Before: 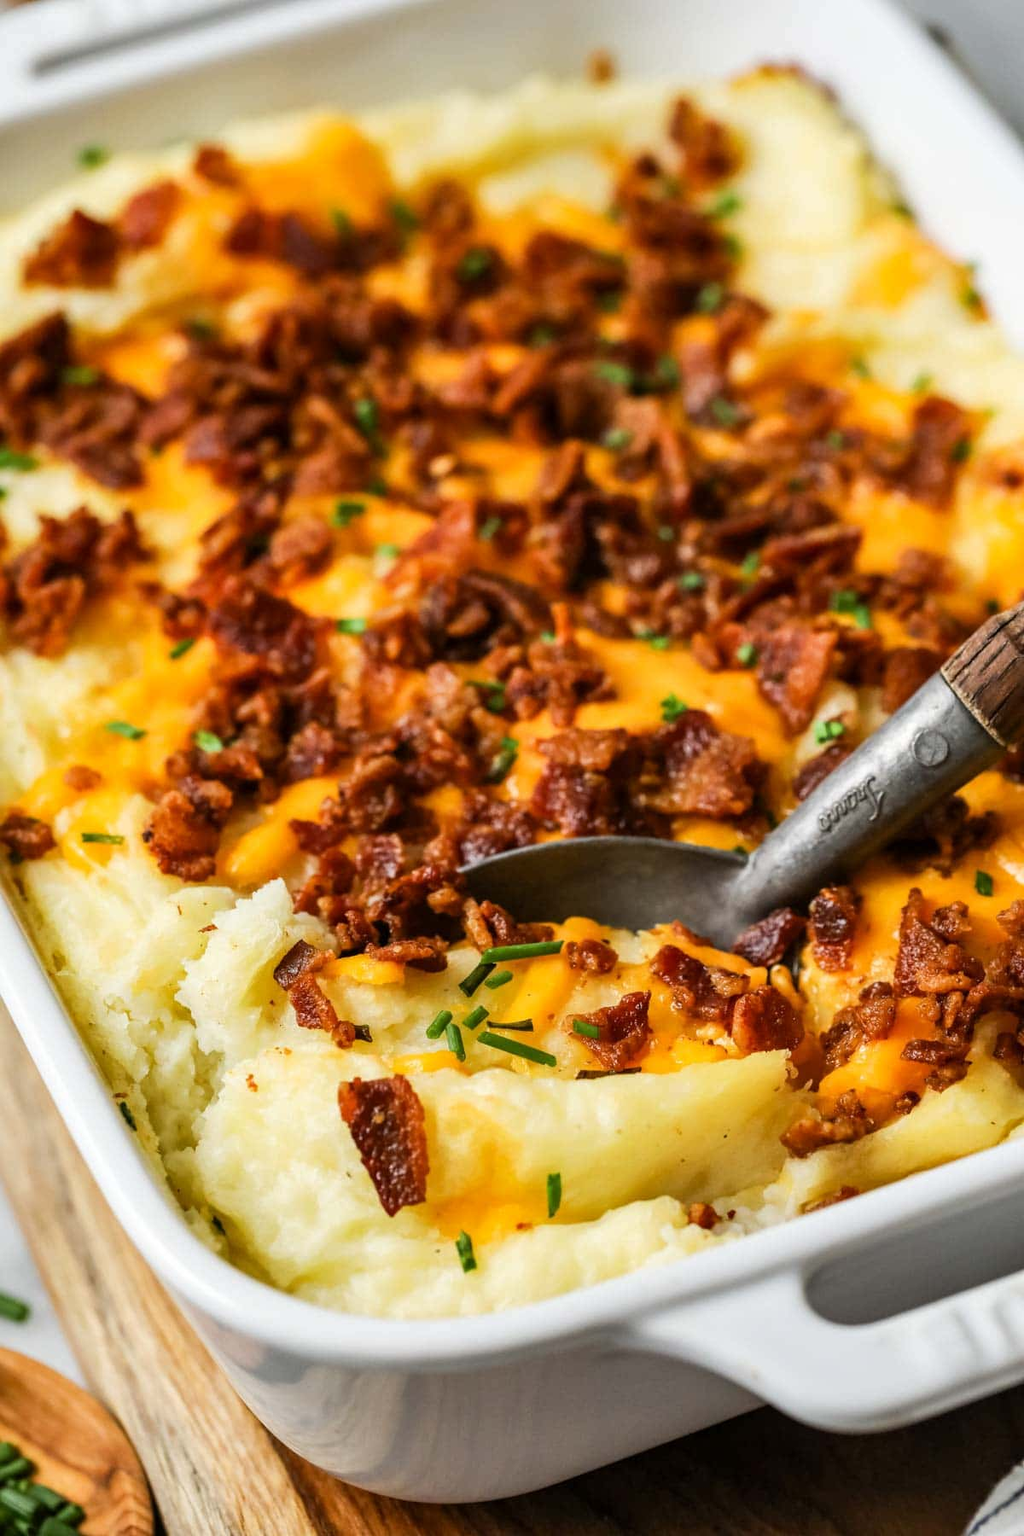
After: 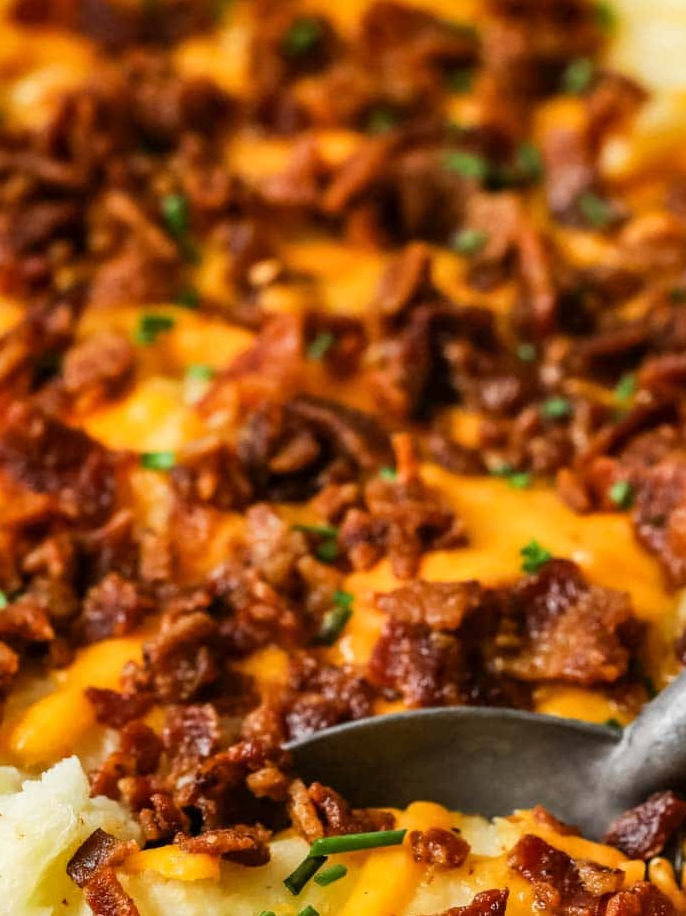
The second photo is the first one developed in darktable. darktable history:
shadows and highlights: shadows 36.49, highlights -26.88, soften with gaussian
crop: left 21.181%, top 15.219%, right 21.575%, bottom 33.892%
